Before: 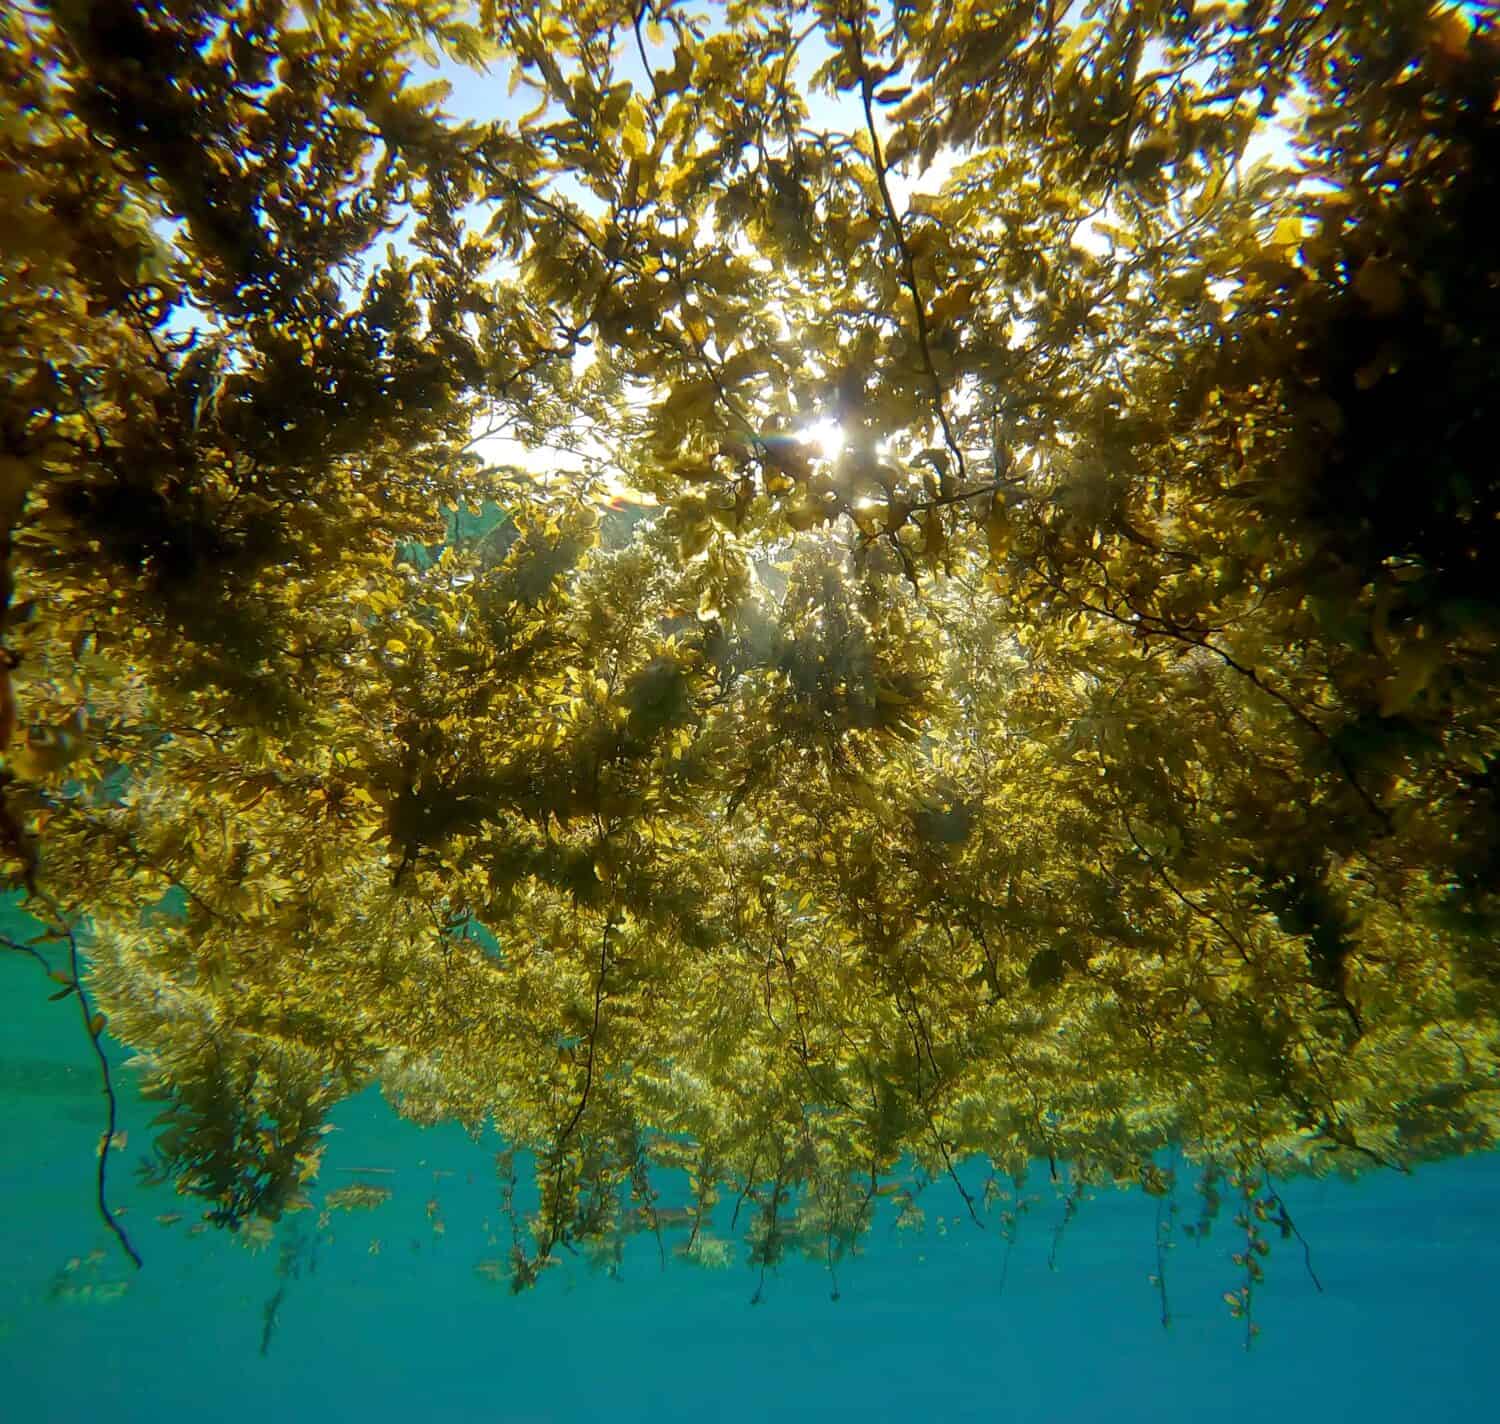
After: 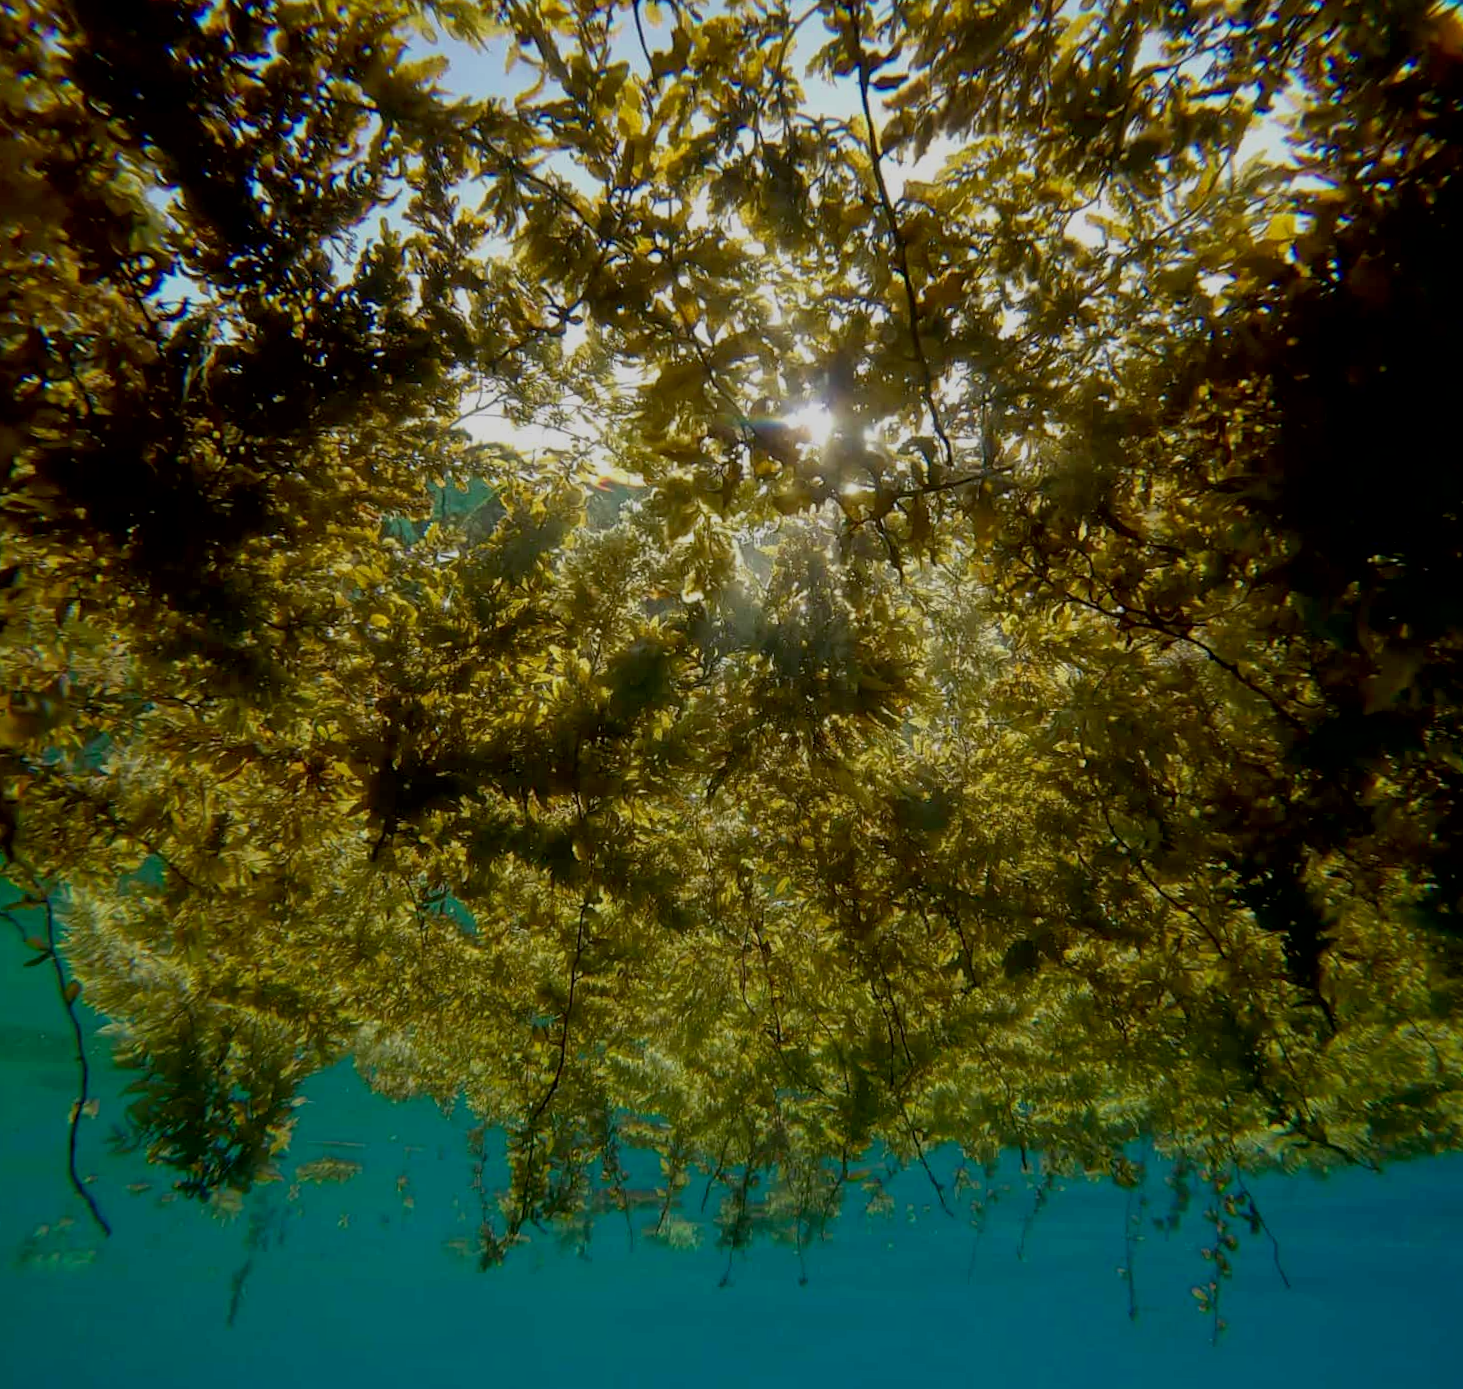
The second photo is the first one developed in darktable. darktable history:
contrast brightness saturation: contrast 0.051
exposure: black level correction 0.009, exposure -0.668 EV, compensate exposure bias true, compensate highlight preservation false
crop and rotate: angle -1.38°
